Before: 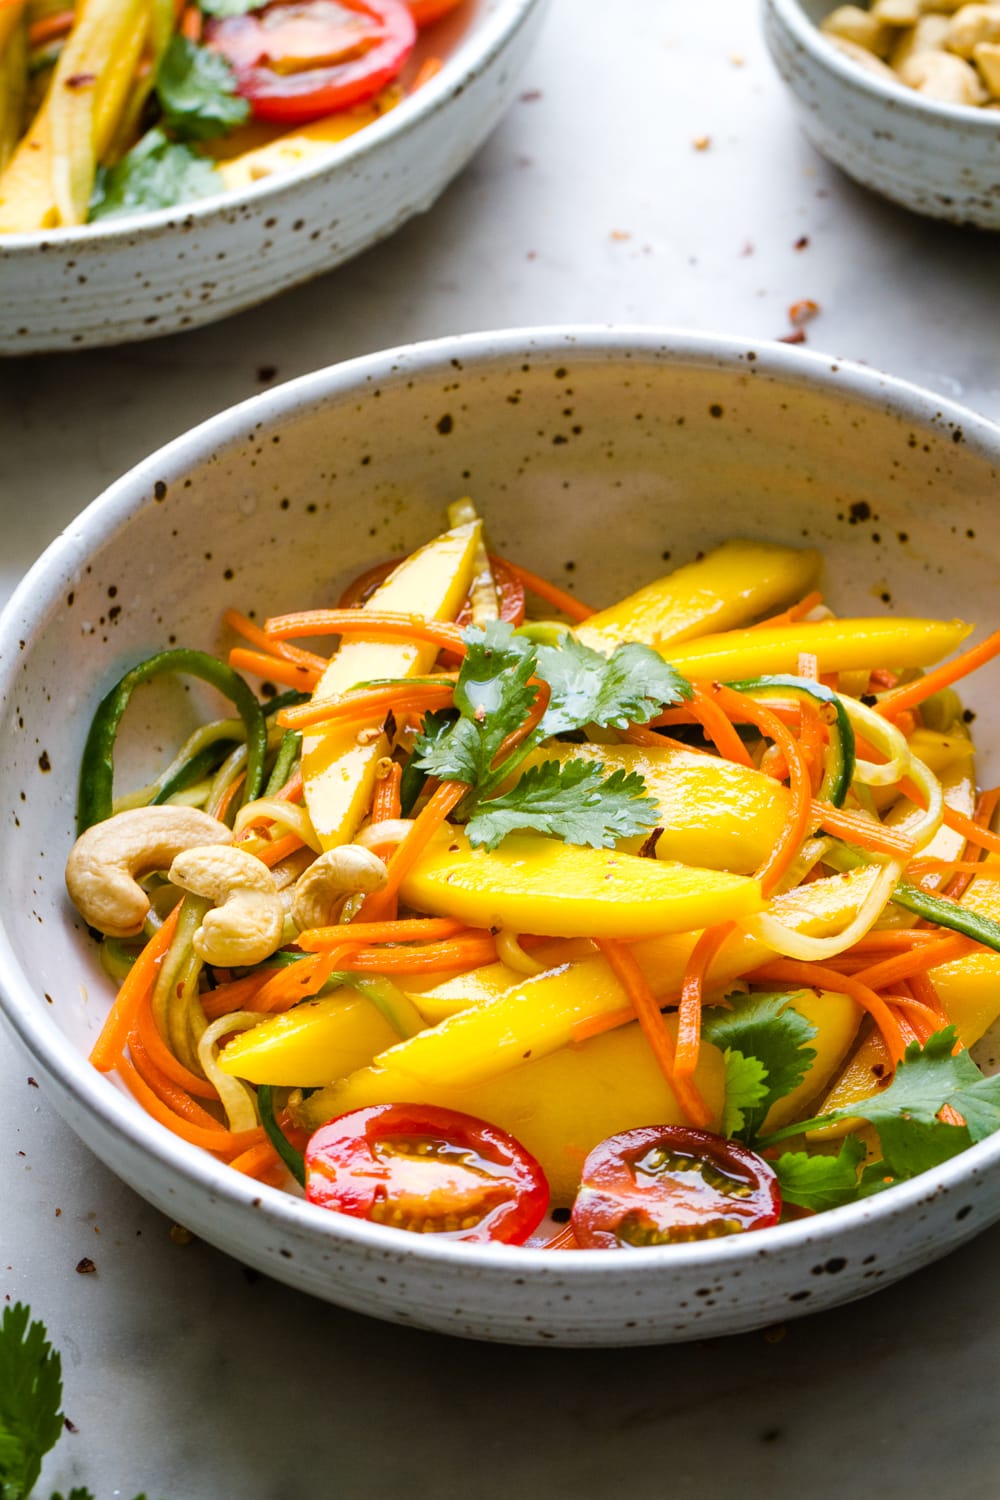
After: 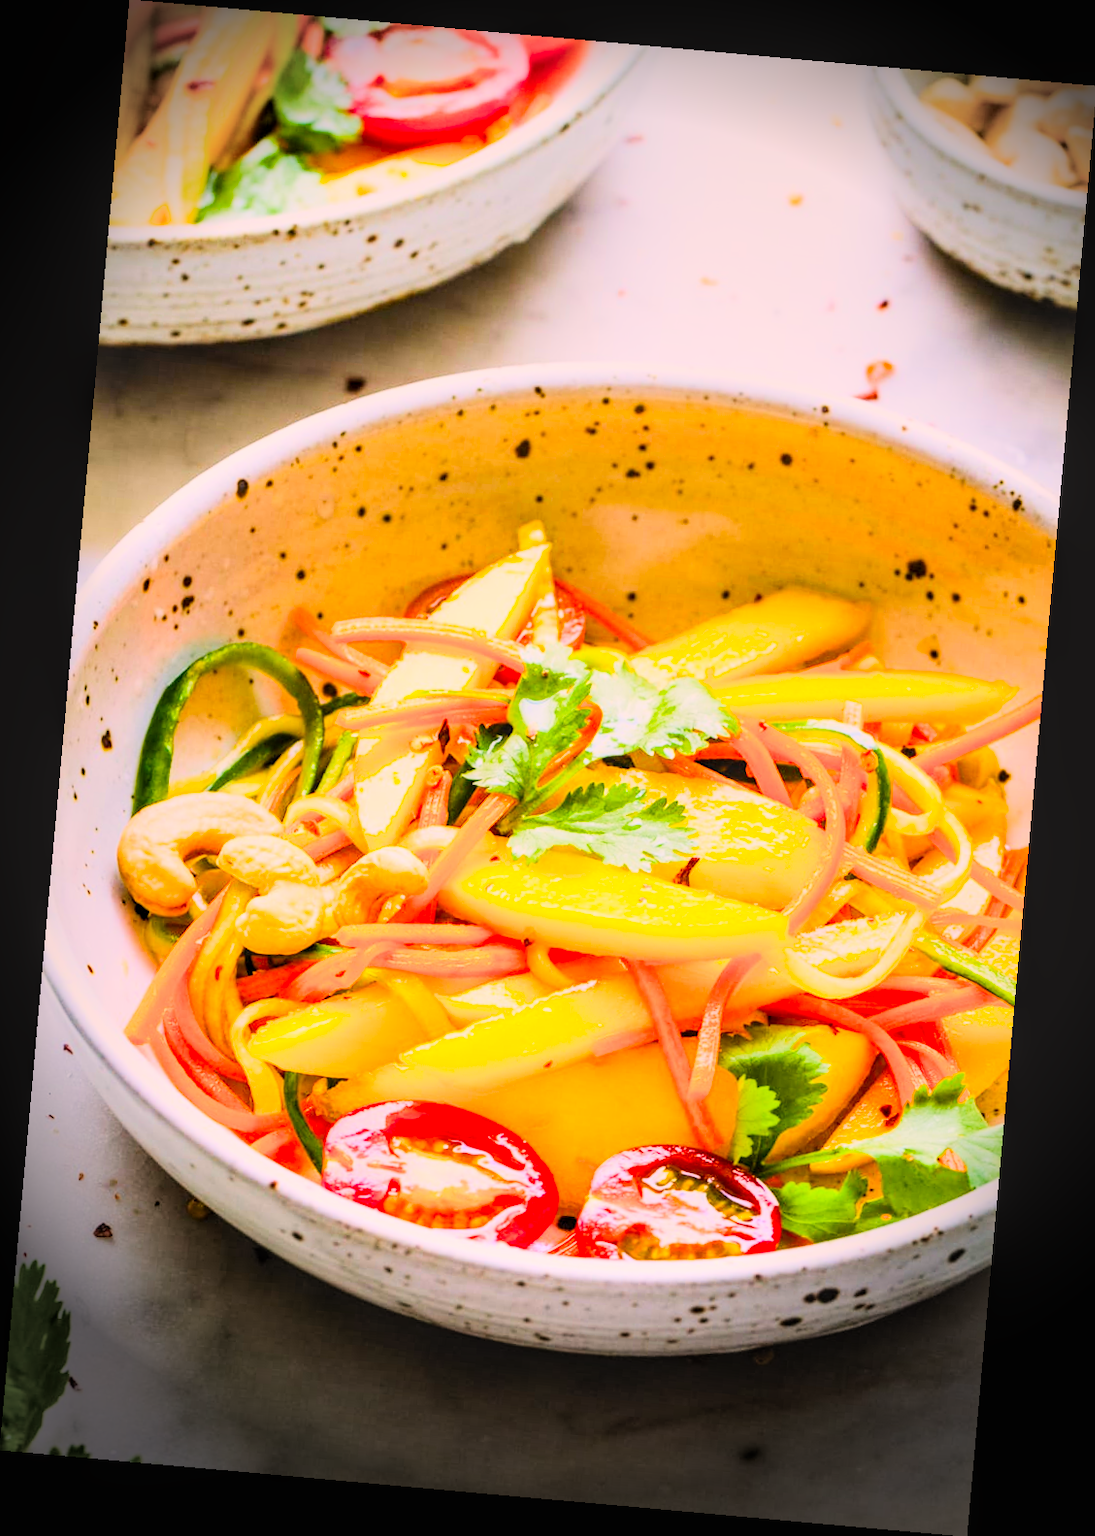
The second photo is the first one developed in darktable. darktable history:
local contrast: on, module defaults
rotate and perspective: rotation 5.12°, automatic cropping off
contrast brightness saturation: contrast 0.24, brightness 0.26, saturation 0.39
color balance rgb: linear chroma grading › shadows -8%, linear chroma grading › global chroma 10%, perceptual saturation grading › global saturation 2%, perceptual saturation grading › highlights -2%, perceptual saturation grading › mid-tones 4%, perceptual saturation grading › shadows 8%, perceptual brilliance grading › global brilliance 2%, perceptual brilliance grading › highlights -4%, global vibrance 16%, saturation formula JzAzBz (2021)
color correction: highlights a* 12.23, highlights b* 5.41
exposure: black level correction -0.002, exposure 1.35 EV, compensate highlight preservation false
filmic rgb: black relative exposure -9.22 EV, white relative exposure 6.77 EV, hardness 3.07, contrast 1.05
vignetting: fall-off start 76.42%, fall-off radius 27.36%, brightness -0.872, center (0.037, -0.09), width/height ratio 0.971
